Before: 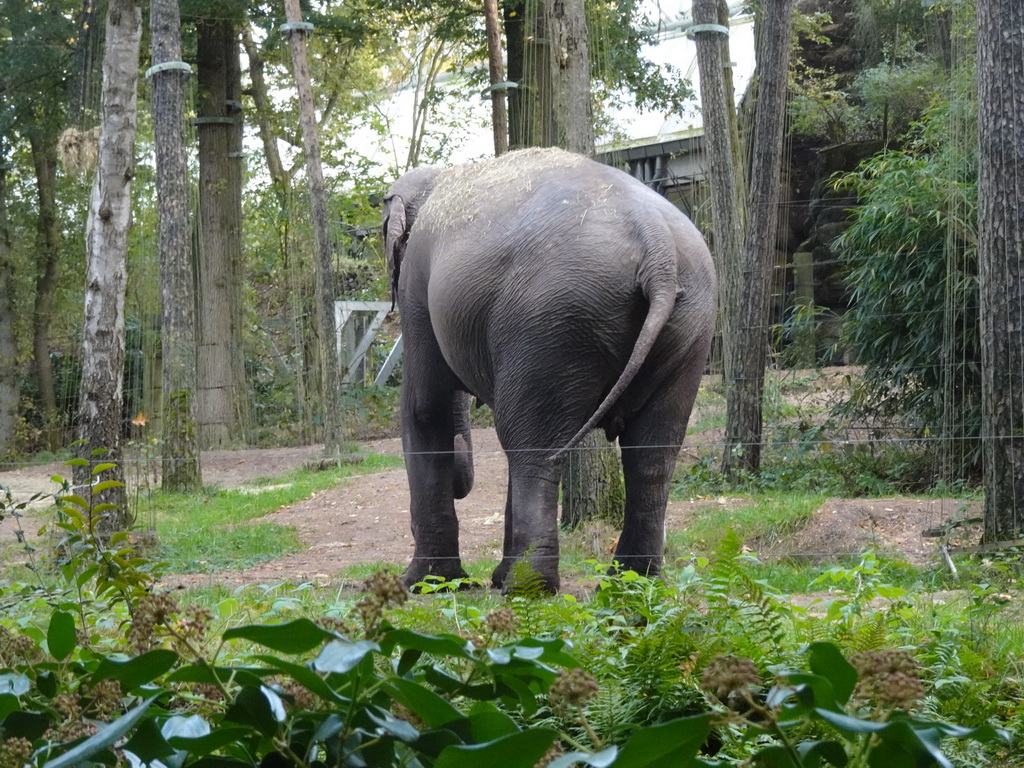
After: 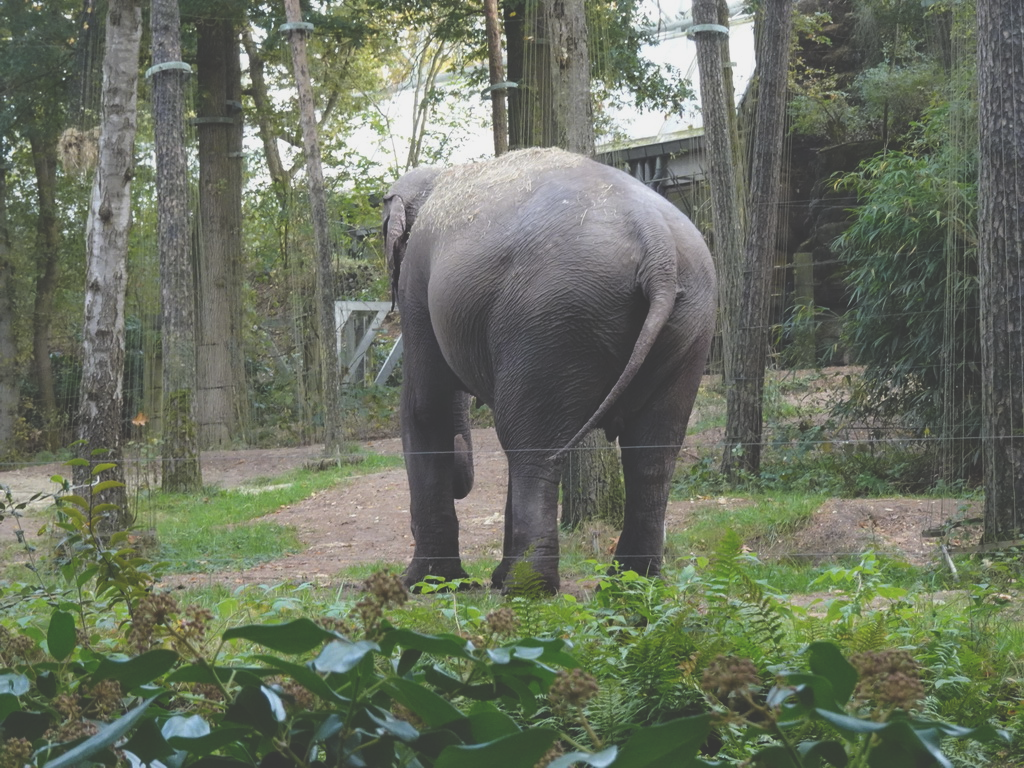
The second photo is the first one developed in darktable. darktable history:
exposure: black level correction -0.041, exposure 0.063 EV, compensate highlight preservation false
tone equalizer: -8 EV 0.229 EV, -7 EV 0.428 EV, -6 EV 0.442 EV, -5 EV 0.257 EV, -3 EV -0.252 EV, -2 EV -0.39 EV, -1 EV -0.392 EV, +0 EV -0.238 EV
